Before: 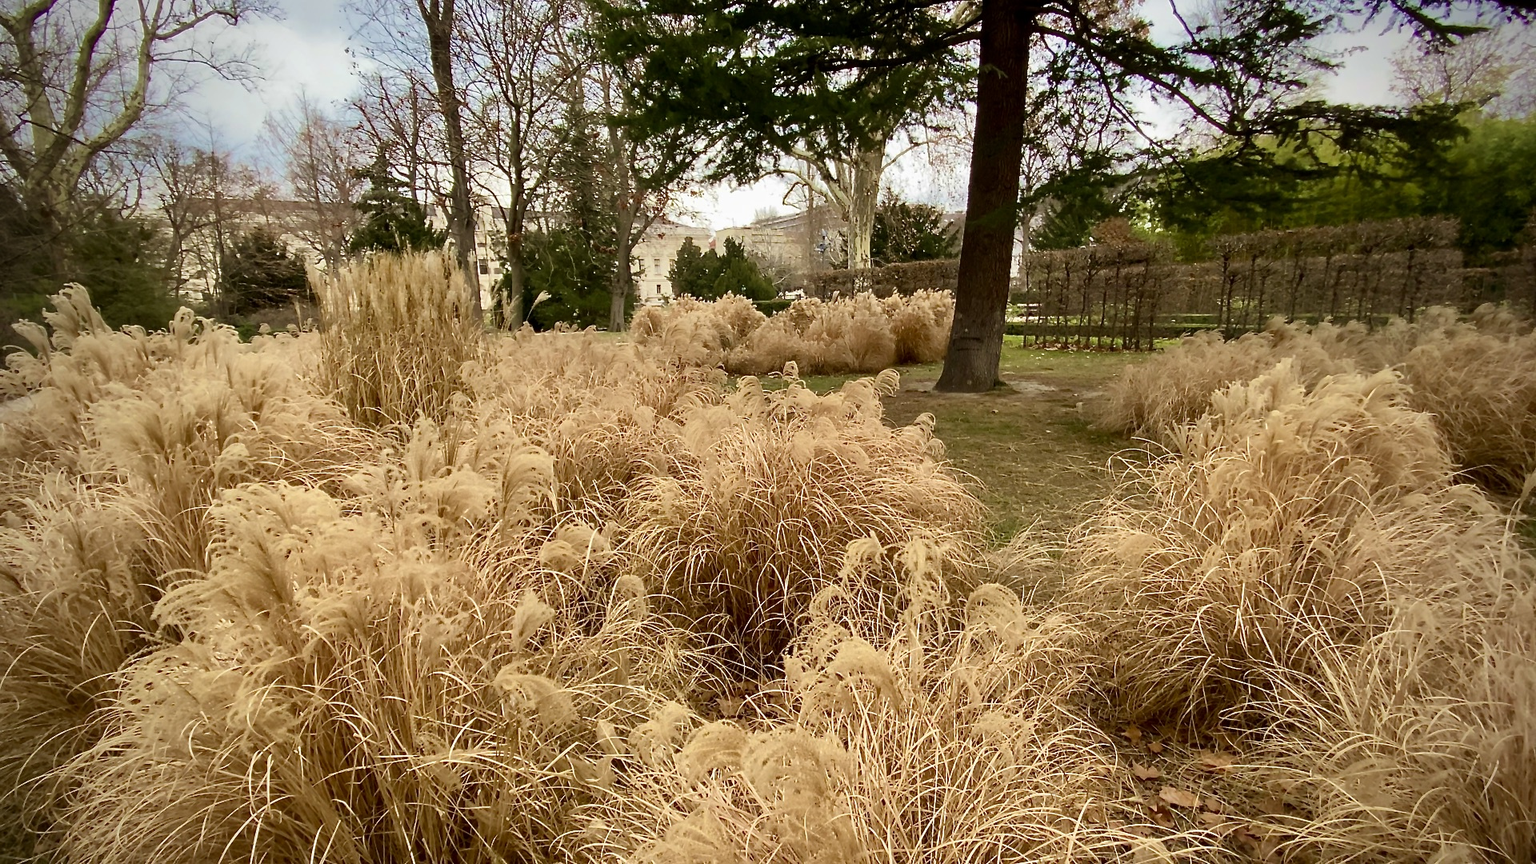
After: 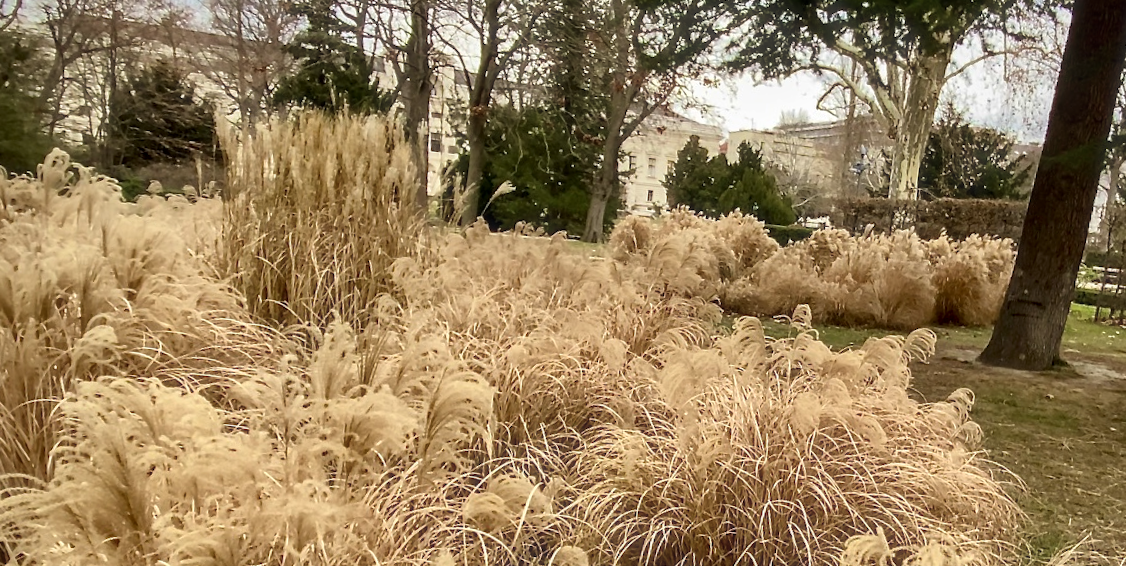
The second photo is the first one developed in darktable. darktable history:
tone equalizer: -8 EV 0.055 EV, smoothing diameter 24.82%, edges refinement/feathering 14.76, preserve details guided filter
haze removal: strength -0.051, compatibility mode true, adaptive false
crop and rotate: angle -6.7°, left 2.187%, top 6.83%, right 27.384%, bottom 30.238%
local contrast: on, module defaults
